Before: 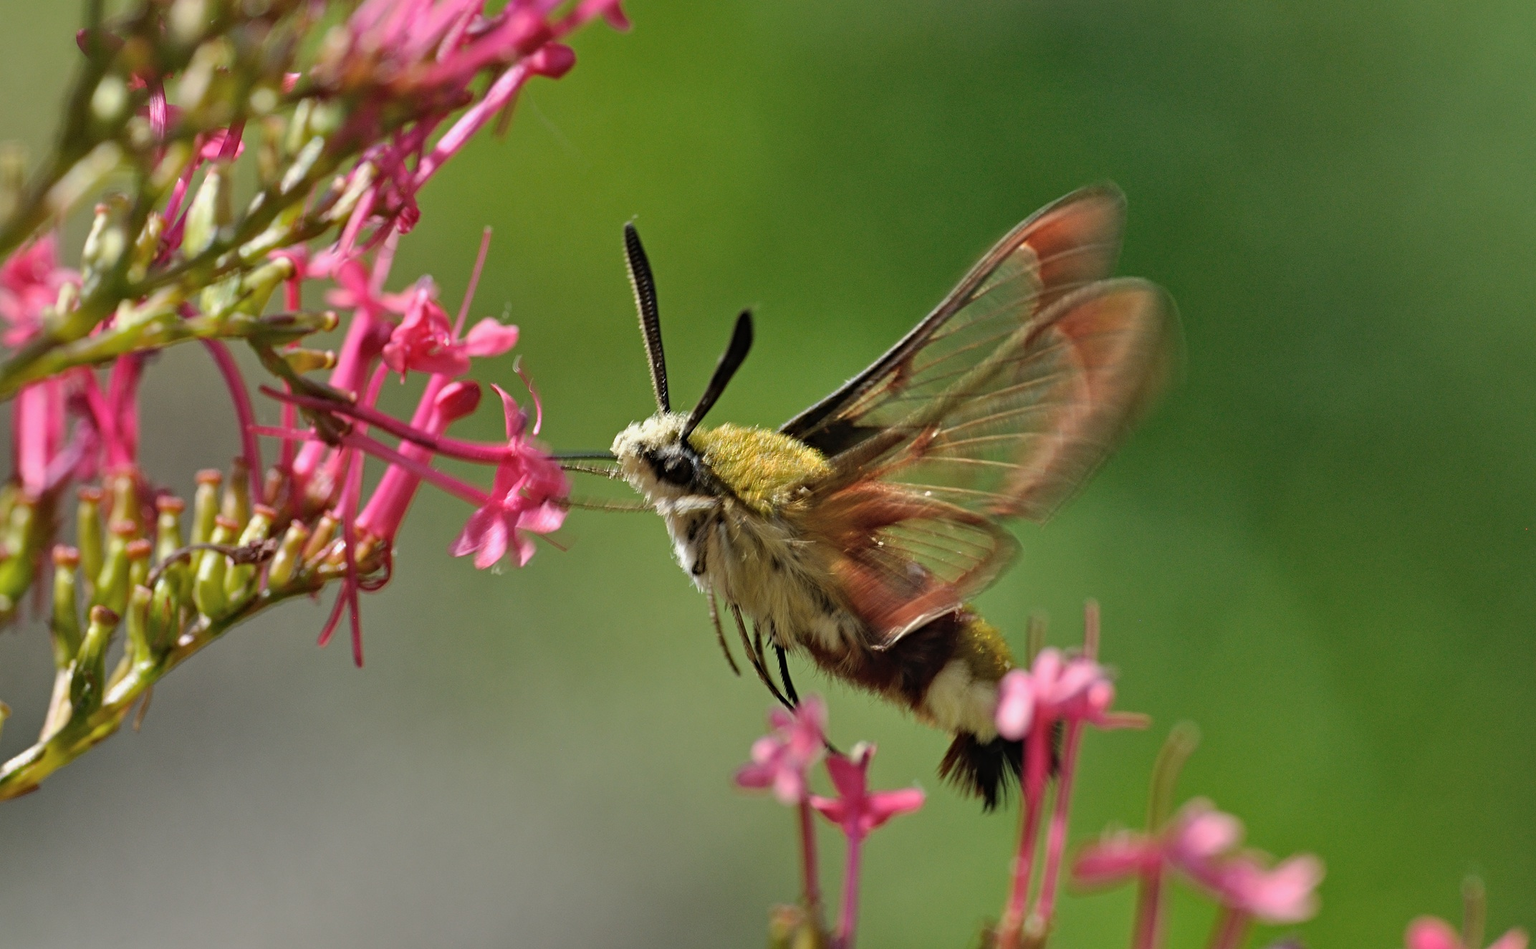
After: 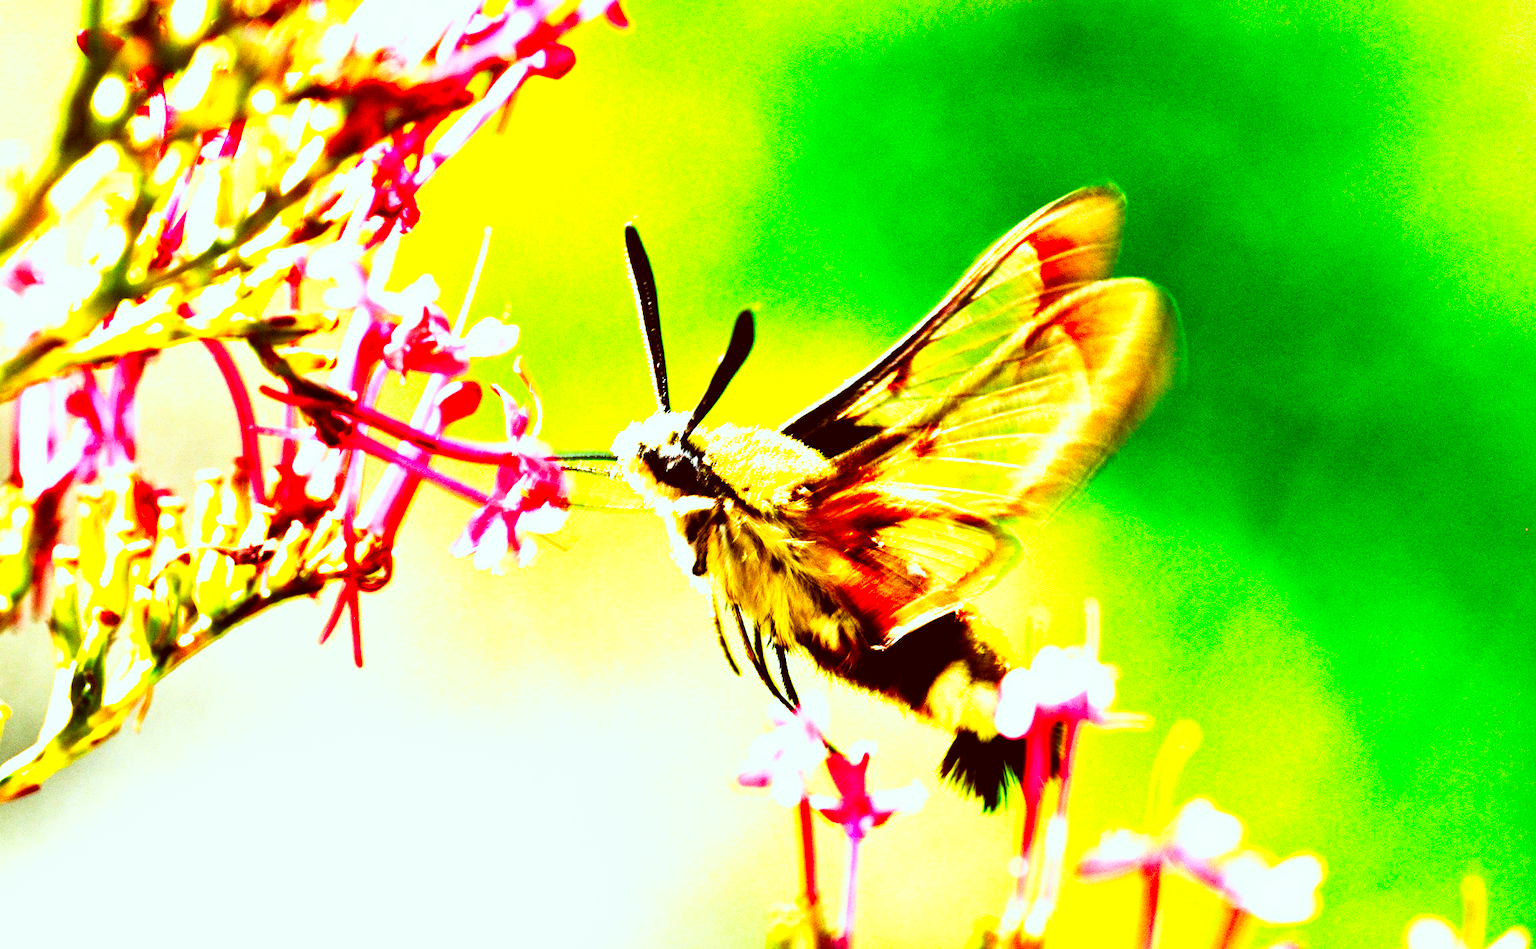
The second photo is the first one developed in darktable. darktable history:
tone curve: curves: ch0 [(0, 0) (0.003, 0) (0.011, 0) (0.025, 0) (0.044, 0.001) (0.069, 0.003) (0.1, 0.003) (0.136, 0.006) (0.177, 0.014) (0.224, 0.056) (0.277, 0.128) (0.335, 0.218) (0.399, 0.346) (0.468, 0.512) (0.543, 0.713) (0.623, 0.898) (0.709, 0.987) (0.801, 0.99) (0.898, 0.99) (1, 1)], preserve colors none
contrast equalizer: octaves 7, y [[0.502, 0.505, 0.512, 0.529, 0.564, 0.588], [0.5 ×6], [0.502, 0.505, 0.512, 0.529, 0.564, 0.588], [0, 0.001, 0.001, 0.004, 0.008, 0.011], [0, 0.001, 0.001, 0.004, 0.008, 0.011]], mix -1
base curve: curves: ch0 [(0, 0) (0.007, 0.004) (0.027, 0.03) (0.046, 0.07) (0.207, 0.54) (0.442, 0.872) (0.673, 0.972) (1, 1)], preserve colors none
color correction: highlights a* -7.23, highlights b* -0.161, shadows a* 20.08, shadows b* 11.73
